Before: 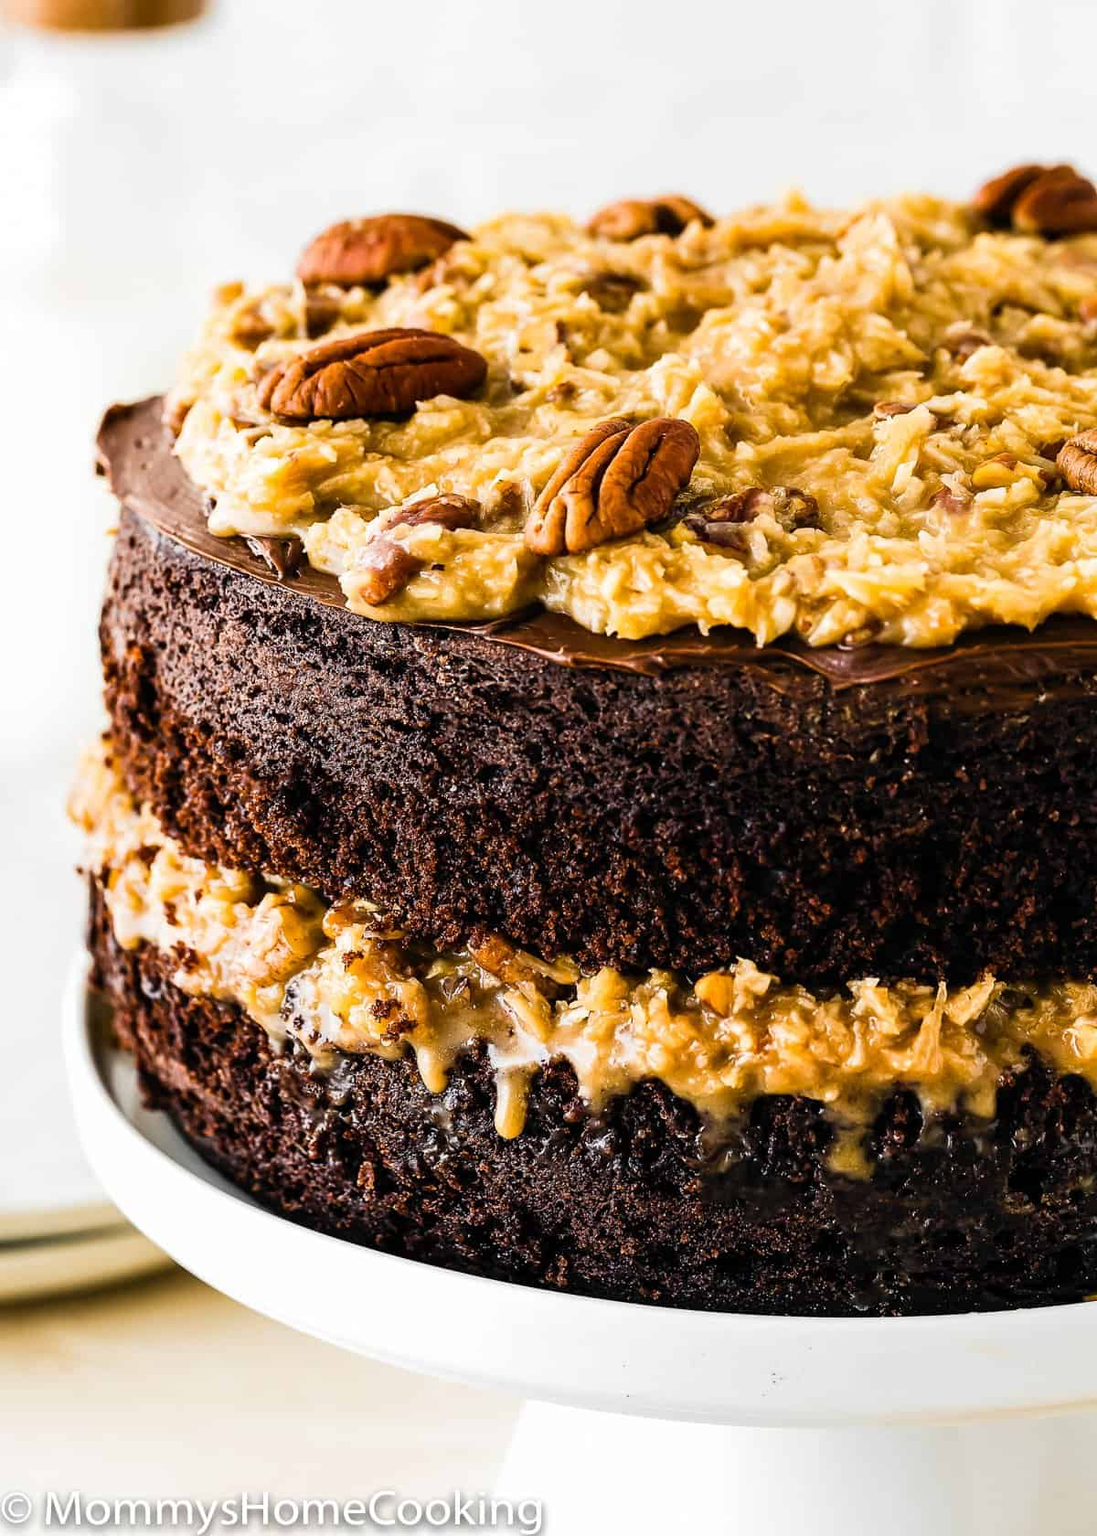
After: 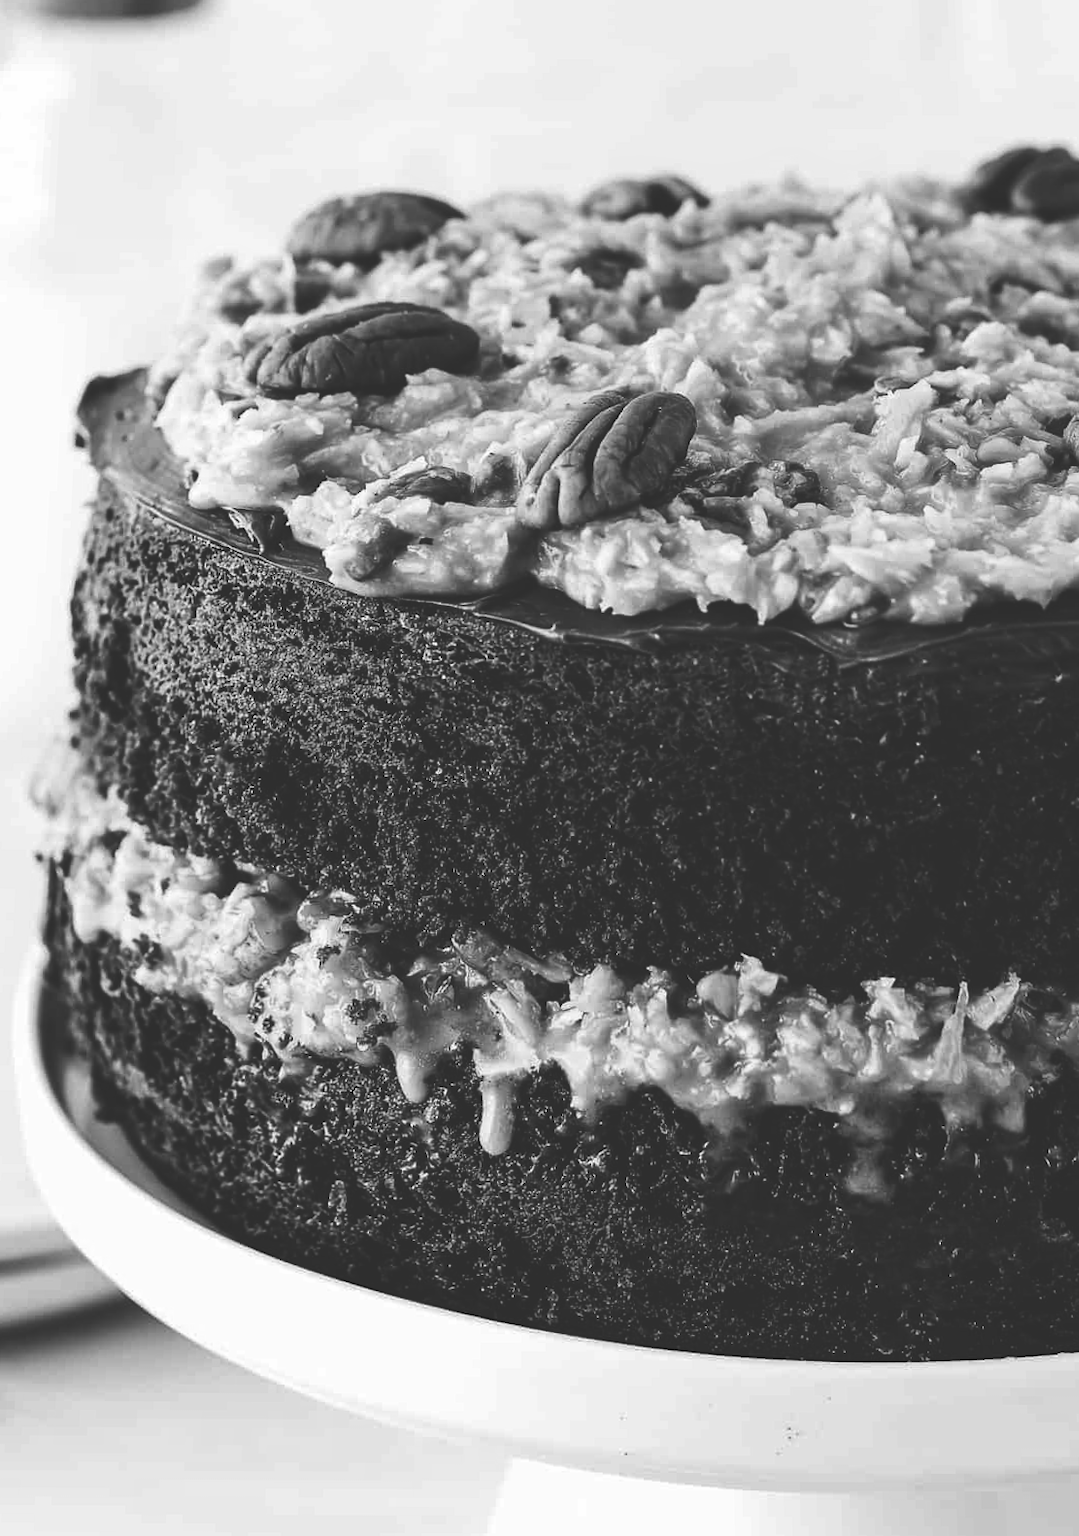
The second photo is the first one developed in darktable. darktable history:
crop: top 0.448%, right 0.264%, bottom 5.045%
monochrome: on, module defaults
rgb curve: curves: ch0 [(0, 0.186) (0.314, 0.284) (0.576, 0.466) (0.805, 0.691) (0.936, 0.886)]; ch1 [(0, 0.186) (0.314, 0.284) (0.581, 0.534) (0.771, 0.746) (0.936, 0.958)]; ch2 [(0, 0.216) (0.275, 0.39) (1, 1)], mode RGB, independent channels, compensate middle gray true, preserve colors none
rotate and perspective: rotation 0.215°, lens shift (vertical) -0.139, crop left 0.069, crop right 0.939, crop top 0.002, crop bottom 0.996
exposure: exposure -0.072 EV, compensate highlight preservation false
